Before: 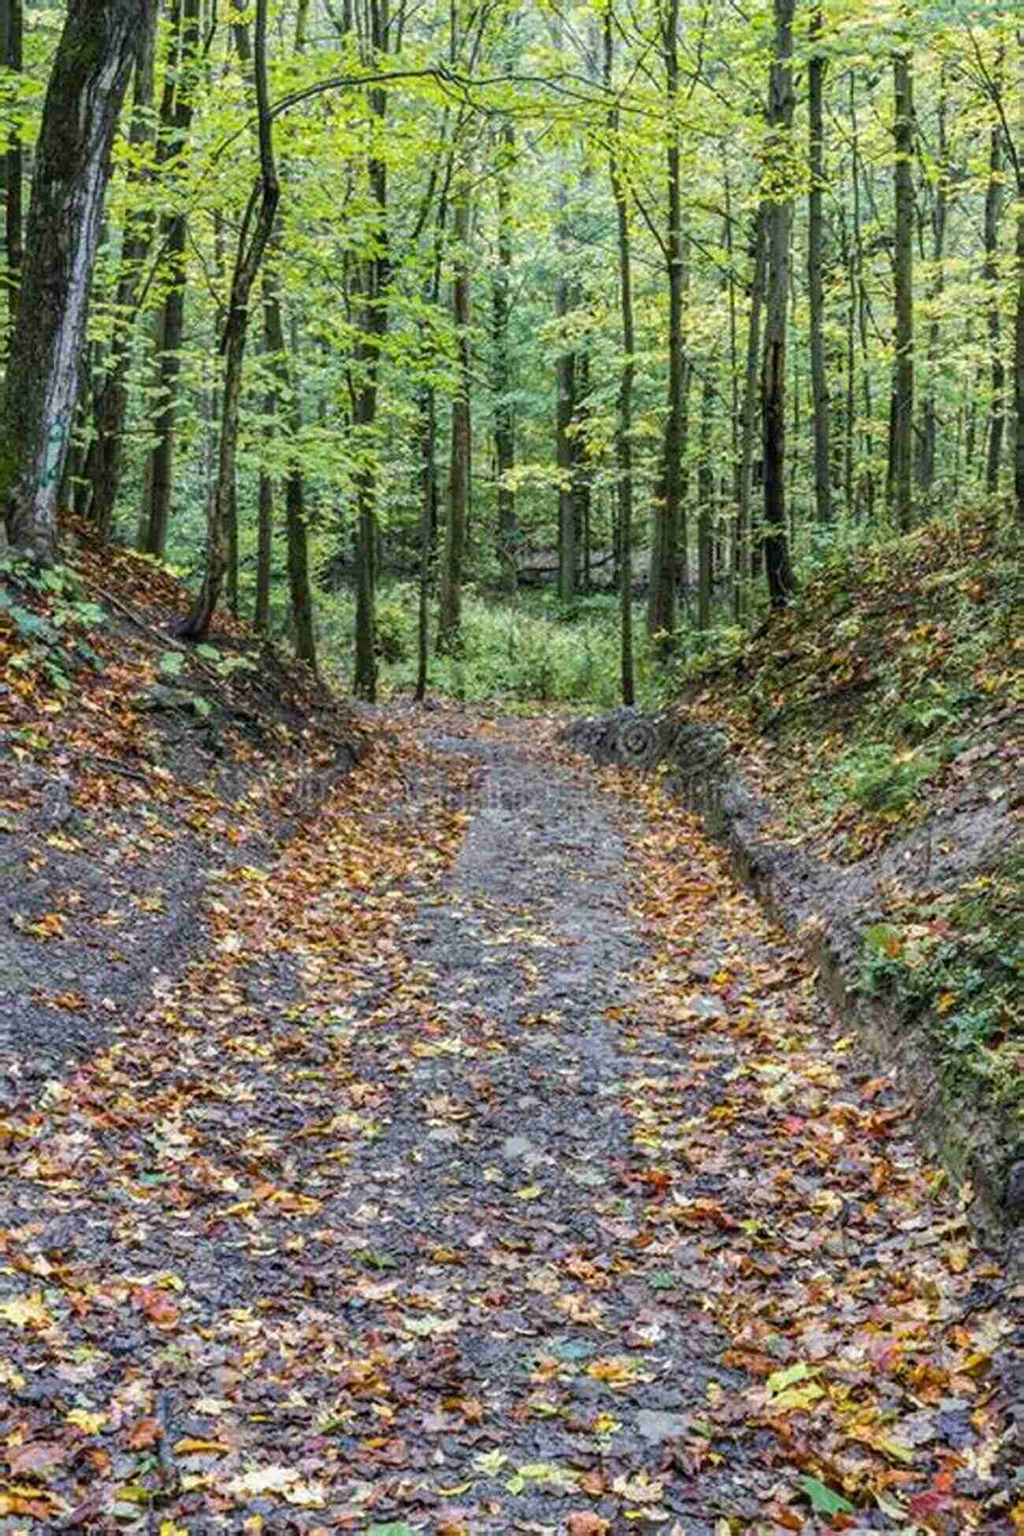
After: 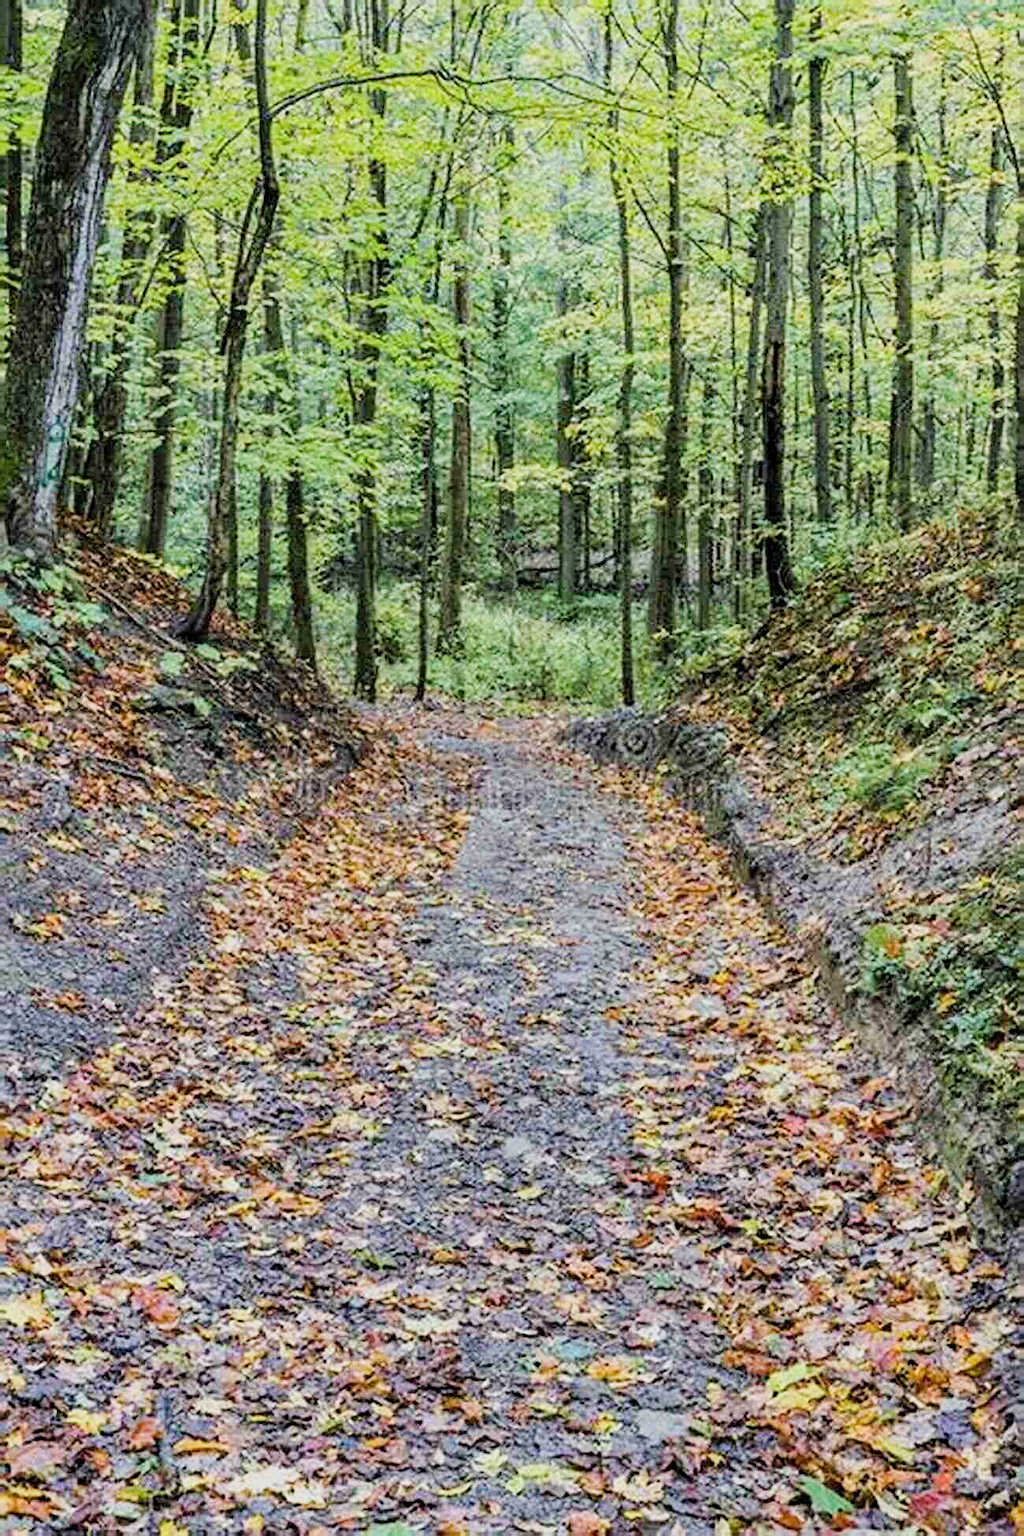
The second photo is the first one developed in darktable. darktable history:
exposure: exposure 0.563 EV, compensate highlight preservation false
filmic rgb: black relative exposure -7.65 EV, white relative exposure 4.56 EV, hardness 3.61
sharpen: on, module defaults
